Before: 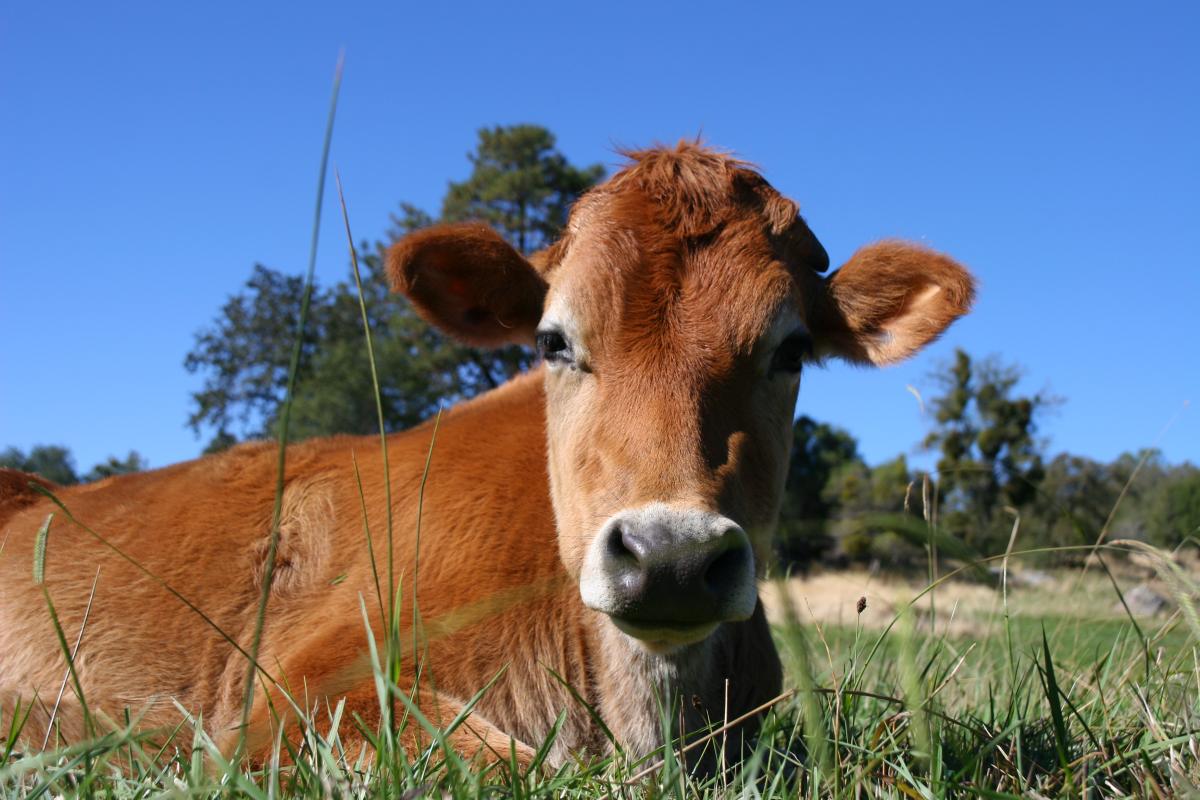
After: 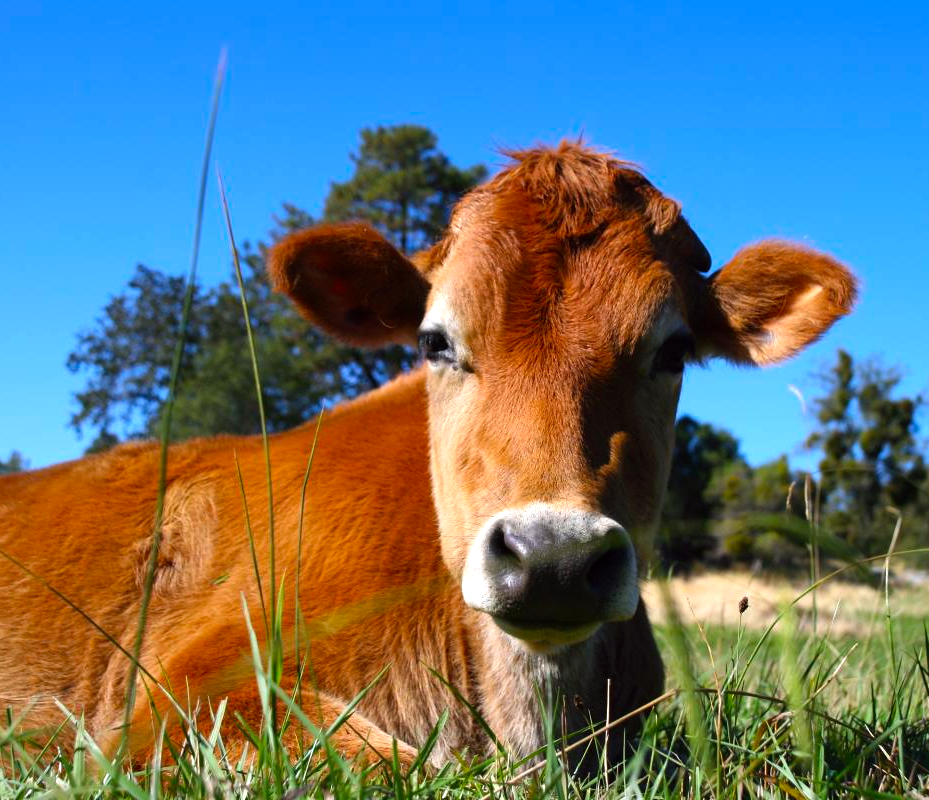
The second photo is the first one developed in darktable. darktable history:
color balance: lift [1, 1.001, 0.999, 1.001], gamma [1, 1.004, 1.007, 0.993], gain [1, 0.991, 0.987, 1.013], contrast 10%, output saturation 120%
exposure: exposure 0.2 EV, compensate highlight preservation false
crop: left 9.88%, right 12.664%
